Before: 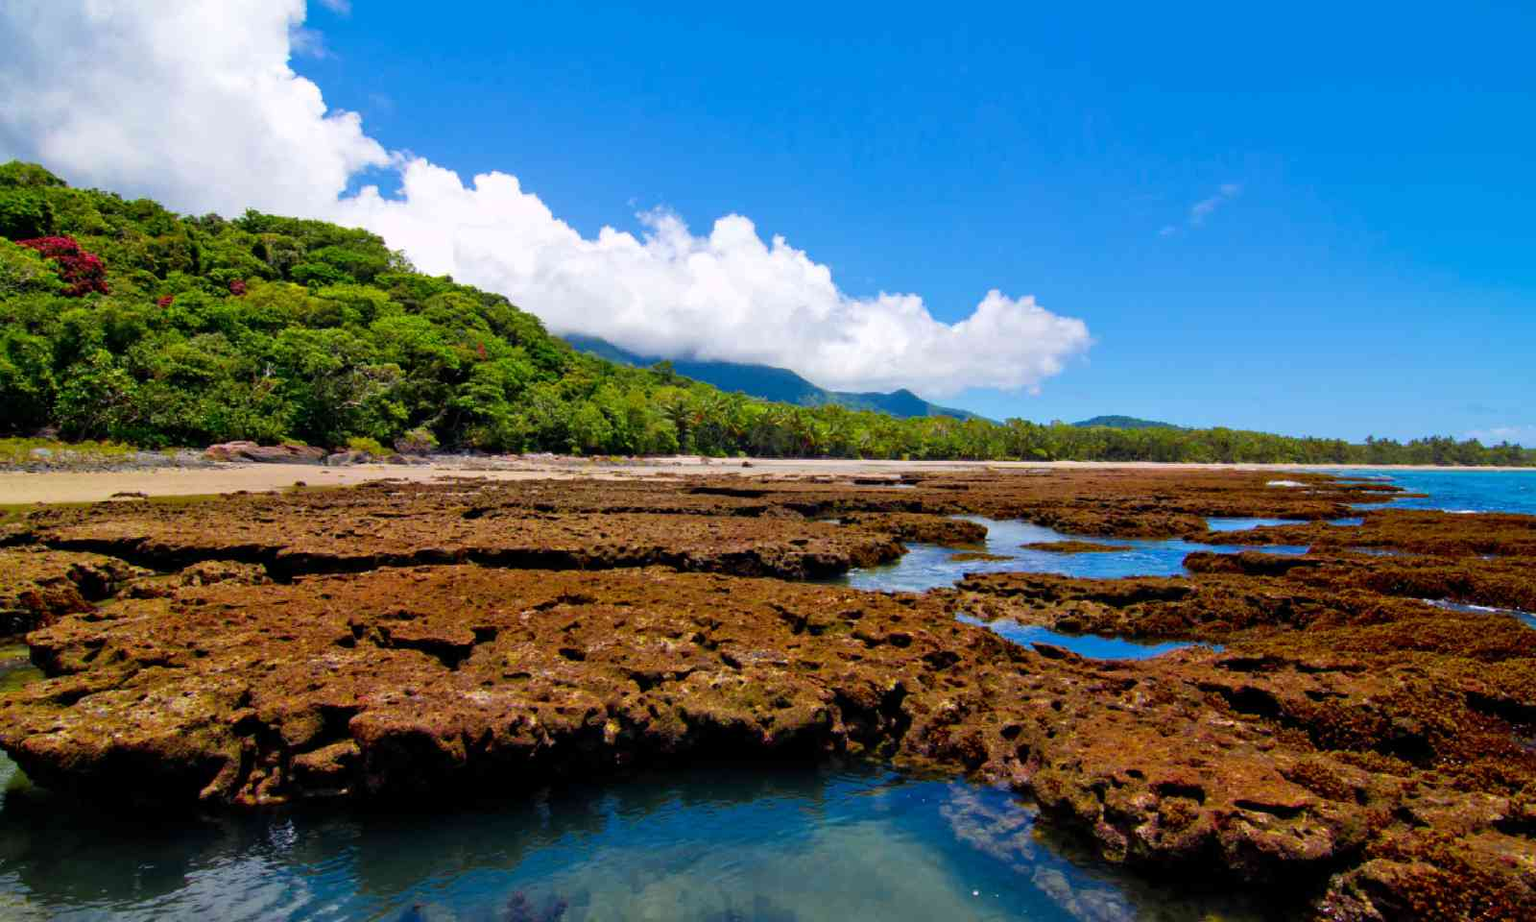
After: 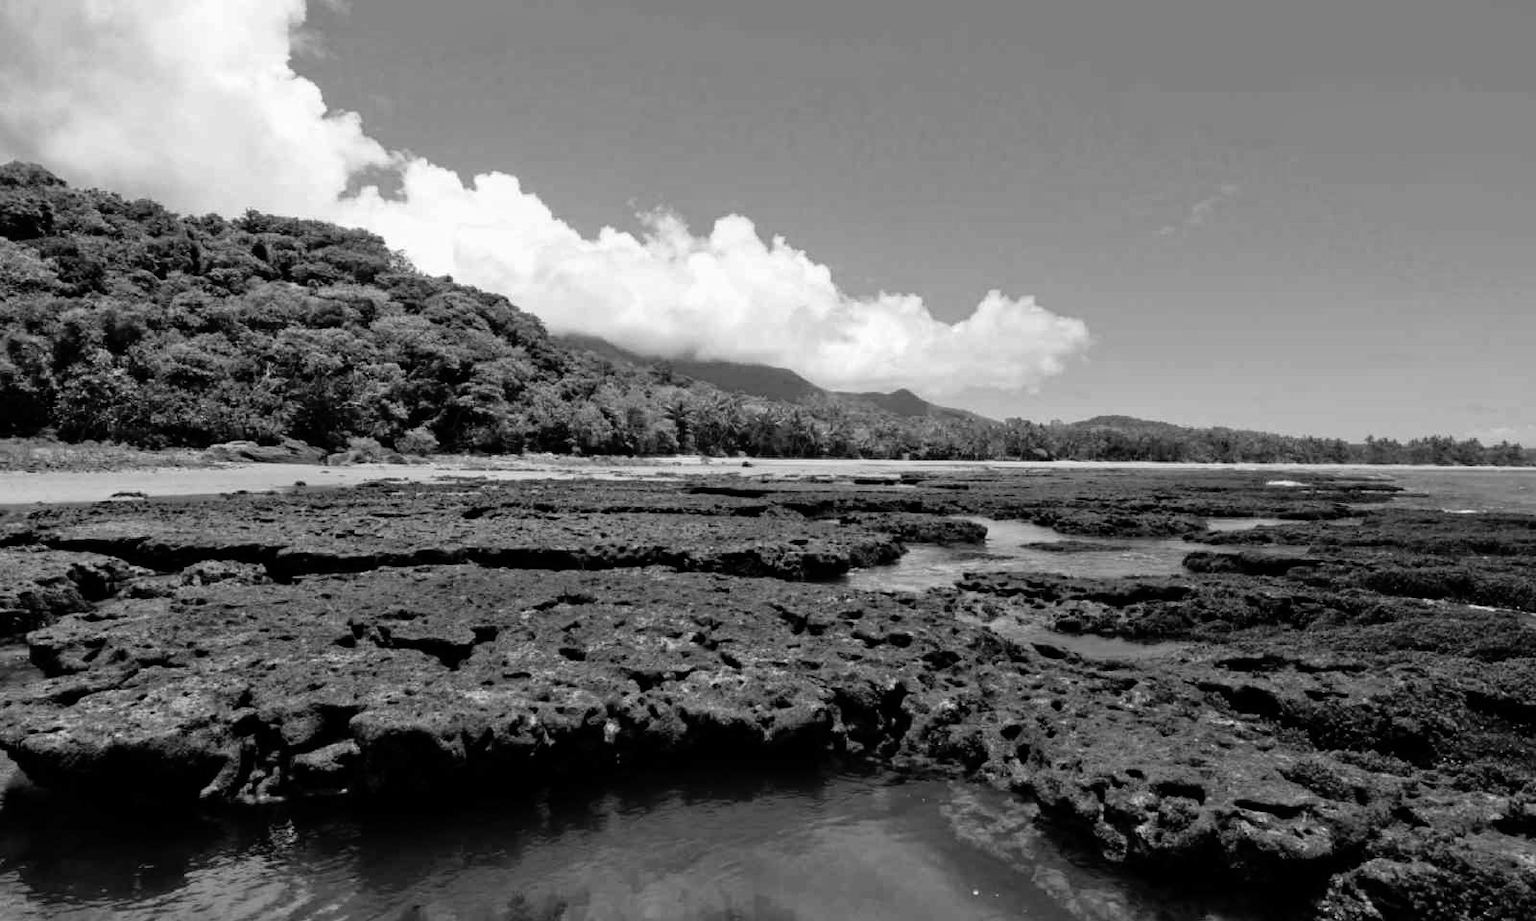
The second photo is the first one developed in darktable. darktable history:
rgb curve: curves: ch0 [(0, 0) (0.136, 0.078) (0.262, 0.245) (0.414, 0.42) (1, 1)], compensate middle gray true, preserve colors basic power
monochrome: on, module defaults
white balance: red 1.004, blue 1.096
